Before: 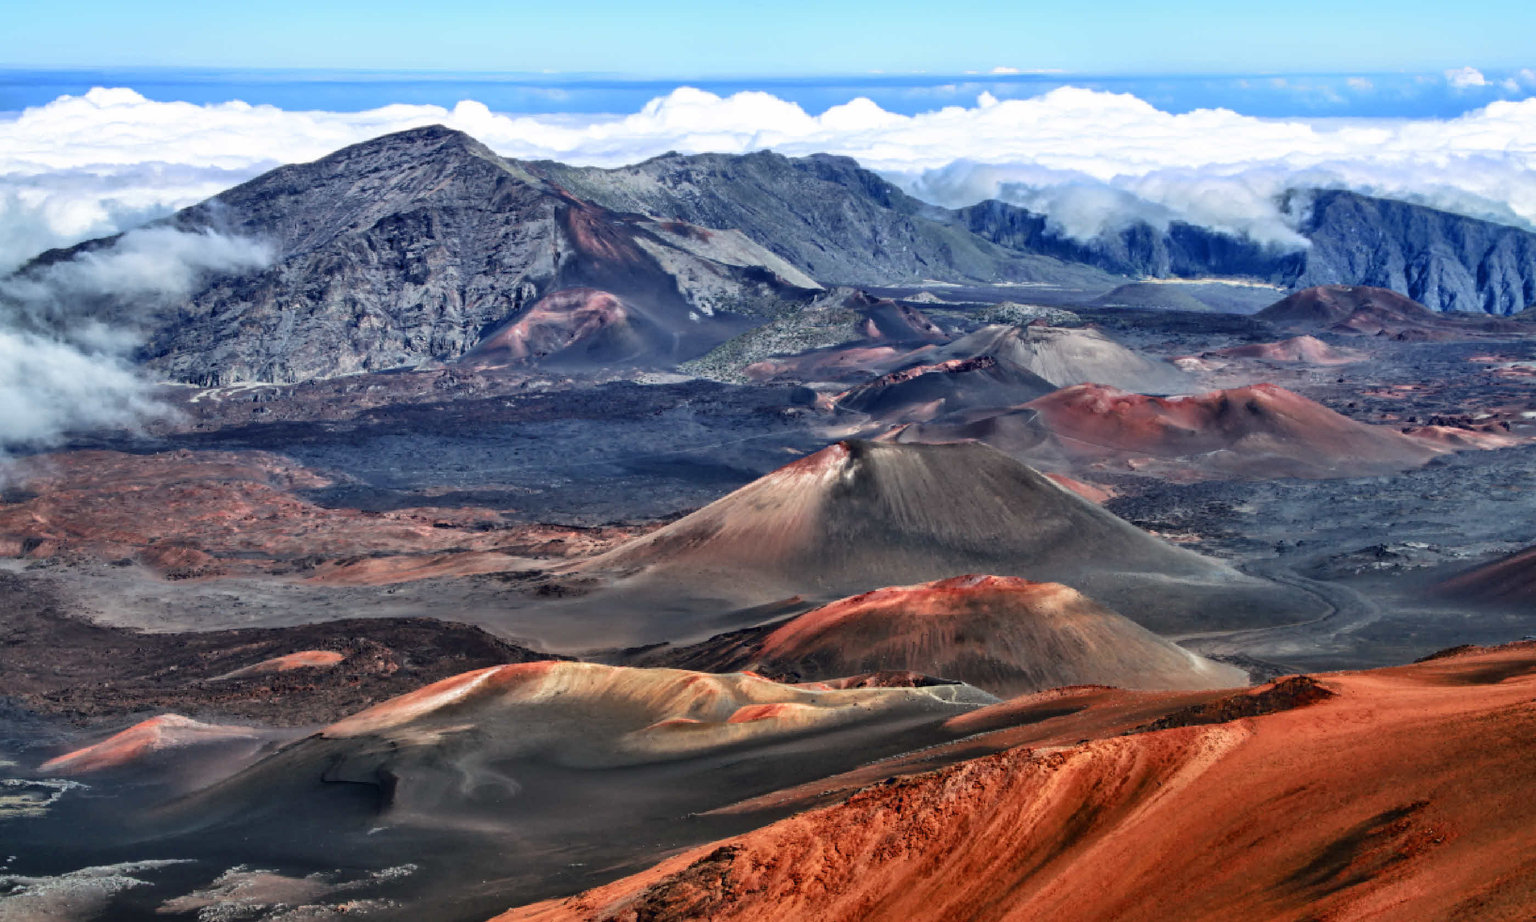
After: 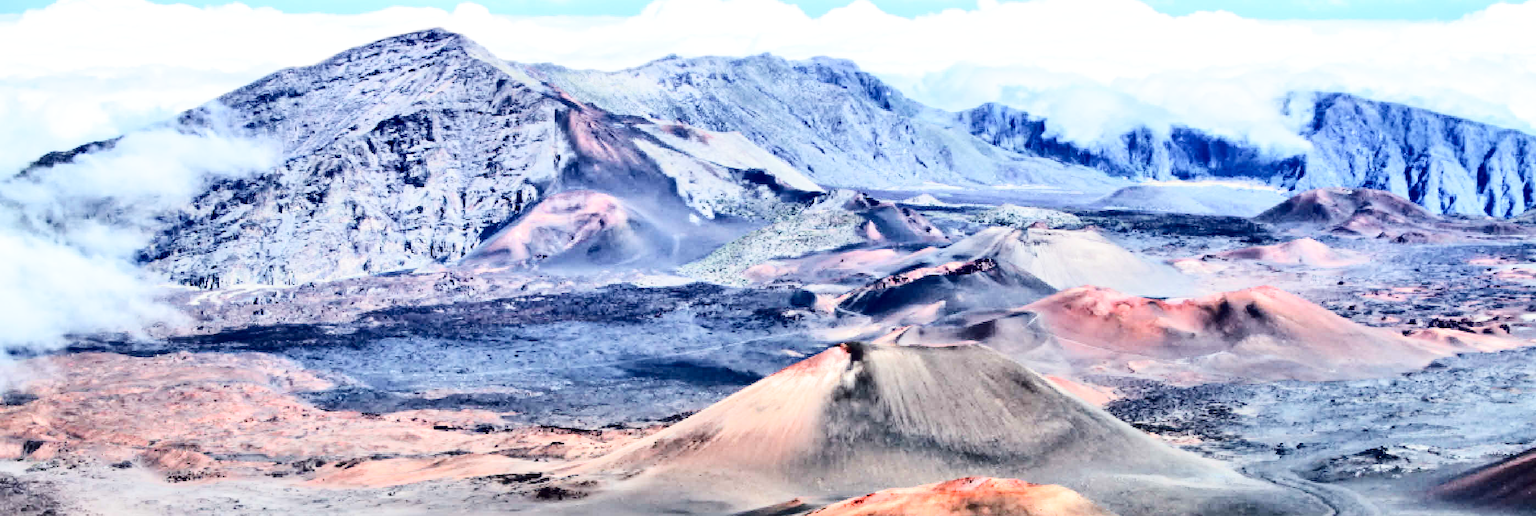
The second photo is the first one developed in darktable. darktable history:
tone curve: curves: ch0 [(0, 0) (0.003, 0.001) (0.011, 0.004) (0.025, 0.008) (0.044, 0.015) (0.069, 0.022) (0.1, 0.031) (0.136, 0.052) (0.177, 0.101) (0.224, 0.181) (0.277, 0.289) (0.335, 0.418) (0.399, 0.541) (0.468, 0.65) (0.543, 0.739) (0.623, 0.817) (0.709, 0.882) (0.801, 0.919) (0.898, 0.958) (1, 1)], color space Lab, independent channels, preserve colors none
base curve: curves: ch0 [(0, 0) (0.008, 0.007) (0.022, 0.029) (0.048, 0.089) (0.092, 0.197) (0.191, 0.399) (0.275, 0.534) (0.357, 0.65) (0.477, 0.78) (0.542, 0.833) (0.799, 0.973) (1, 1)], preserve colors none
crop and rotate: top 10.605%, bottom 33.274%
